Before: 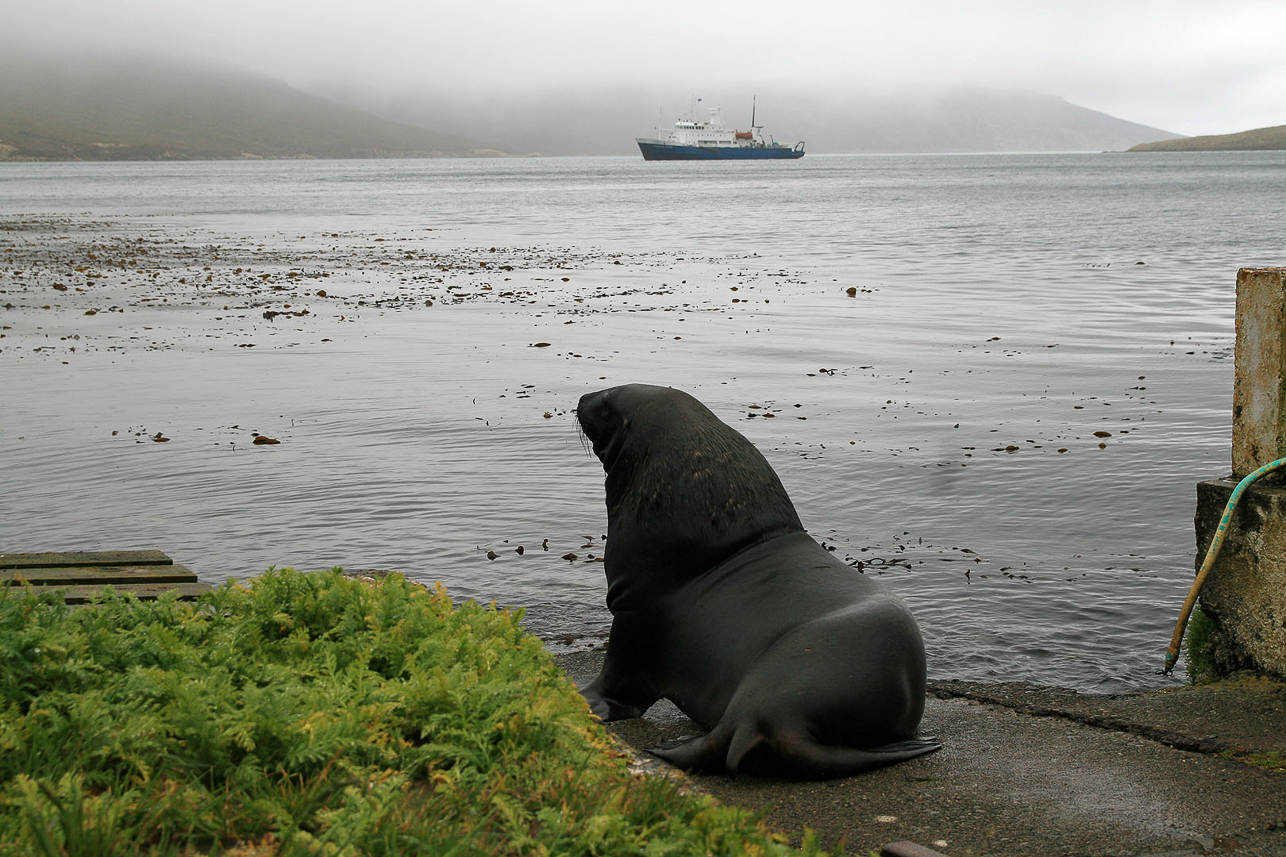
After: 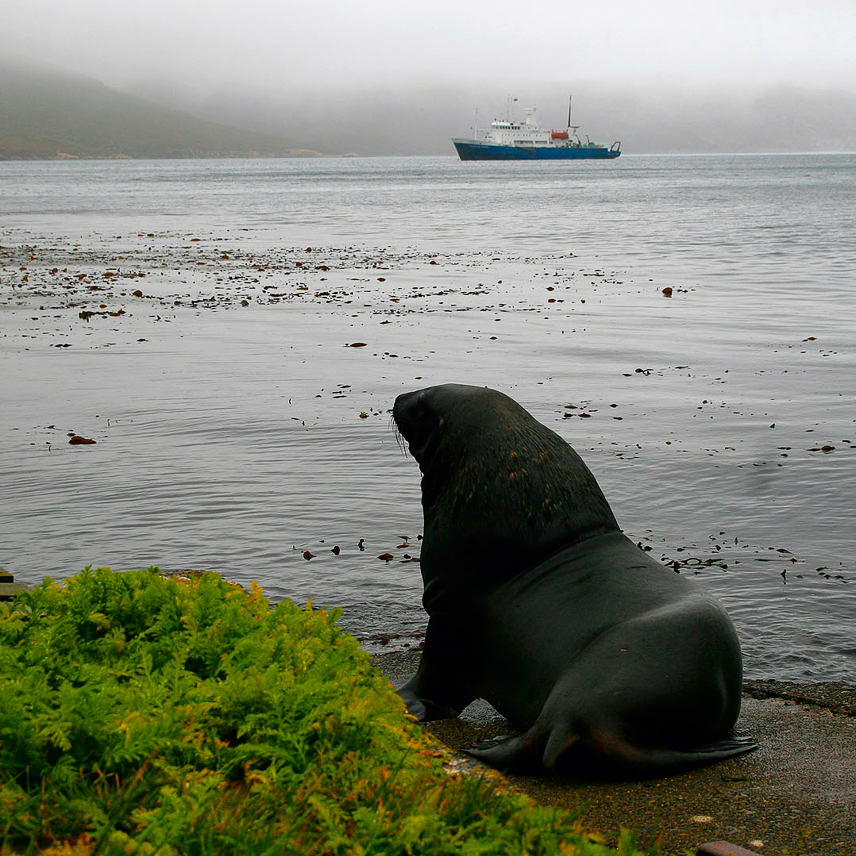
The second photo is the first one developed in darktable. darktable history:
color balance rgb: perceptual saturation grading › global saturation 99.17%, global vibrance 9.452%
crop and rotate: left 14.38%, right 18.981%
tone curve: curves: ch0 [(0, 0) (0.106, 0.041) (0.256, 0.197) (0.37, 0.336) (0.513, 0.481) (0.667, 0.629) (1, 1)]; ch1 [(0, 0) (0.502, 0.505) (0.553, 0.577) (1, 1)]; ch2 [(0, 0) (0.5, 0.495) (0.56, 0.544) (1, 1)], color space Lab, independent channels, preserve colors none
